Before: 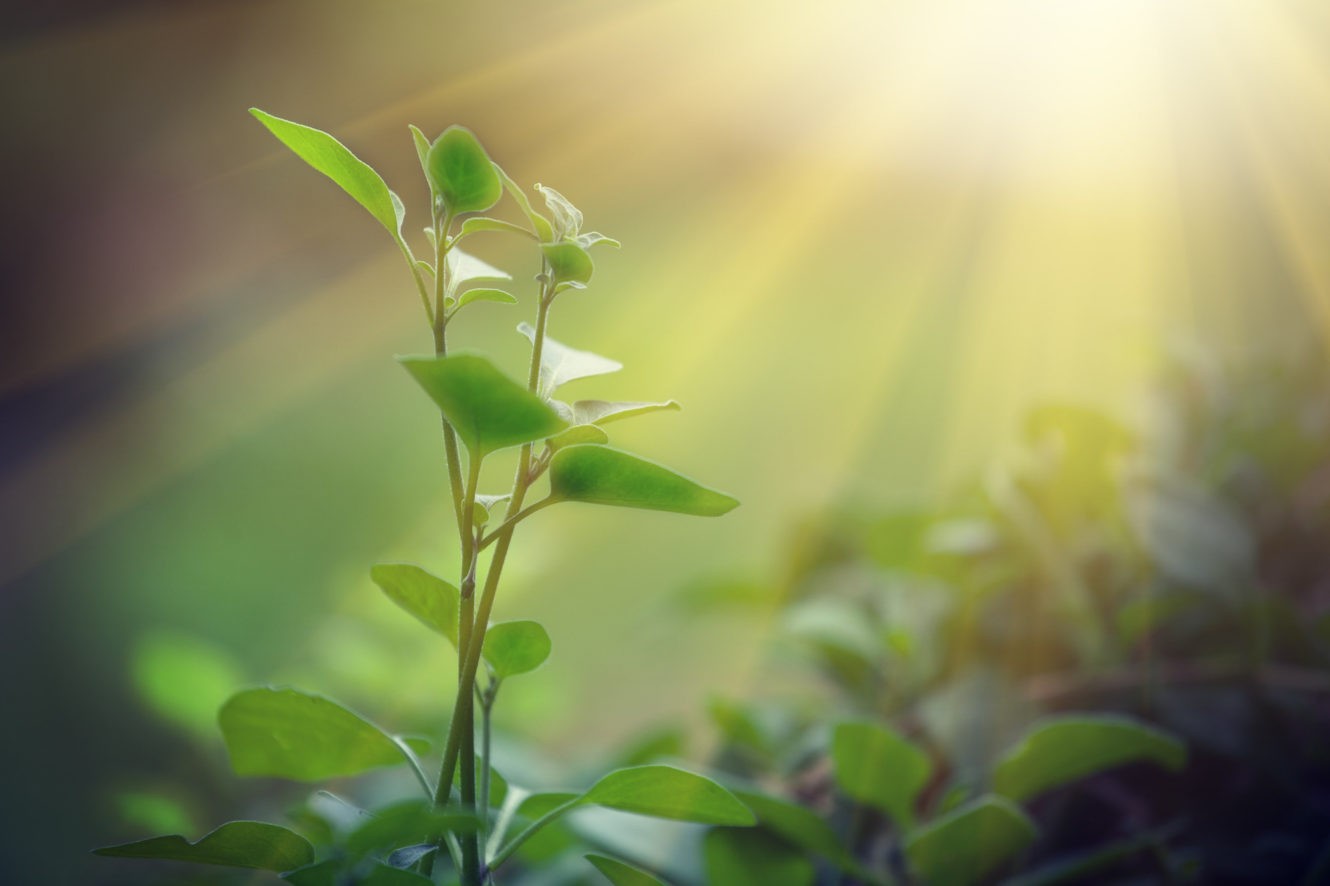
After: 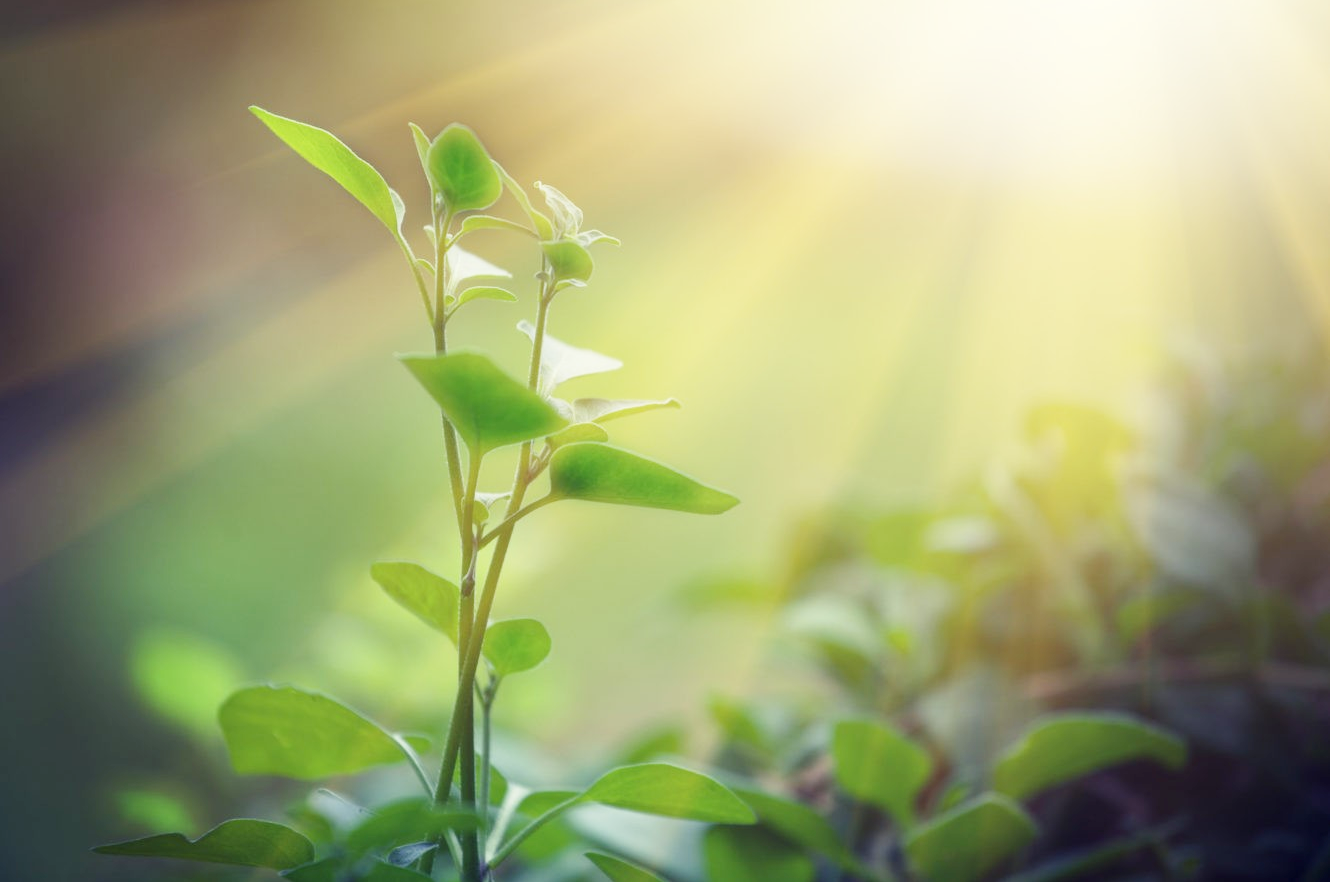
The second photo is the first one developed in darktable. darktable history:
base curve: curves: ch0 [(0, 0) (0.204, 0.334) (0.55, 0.733) (1, 1)], preserve colors none
crop: top 0.235%, bottom 0.123%
